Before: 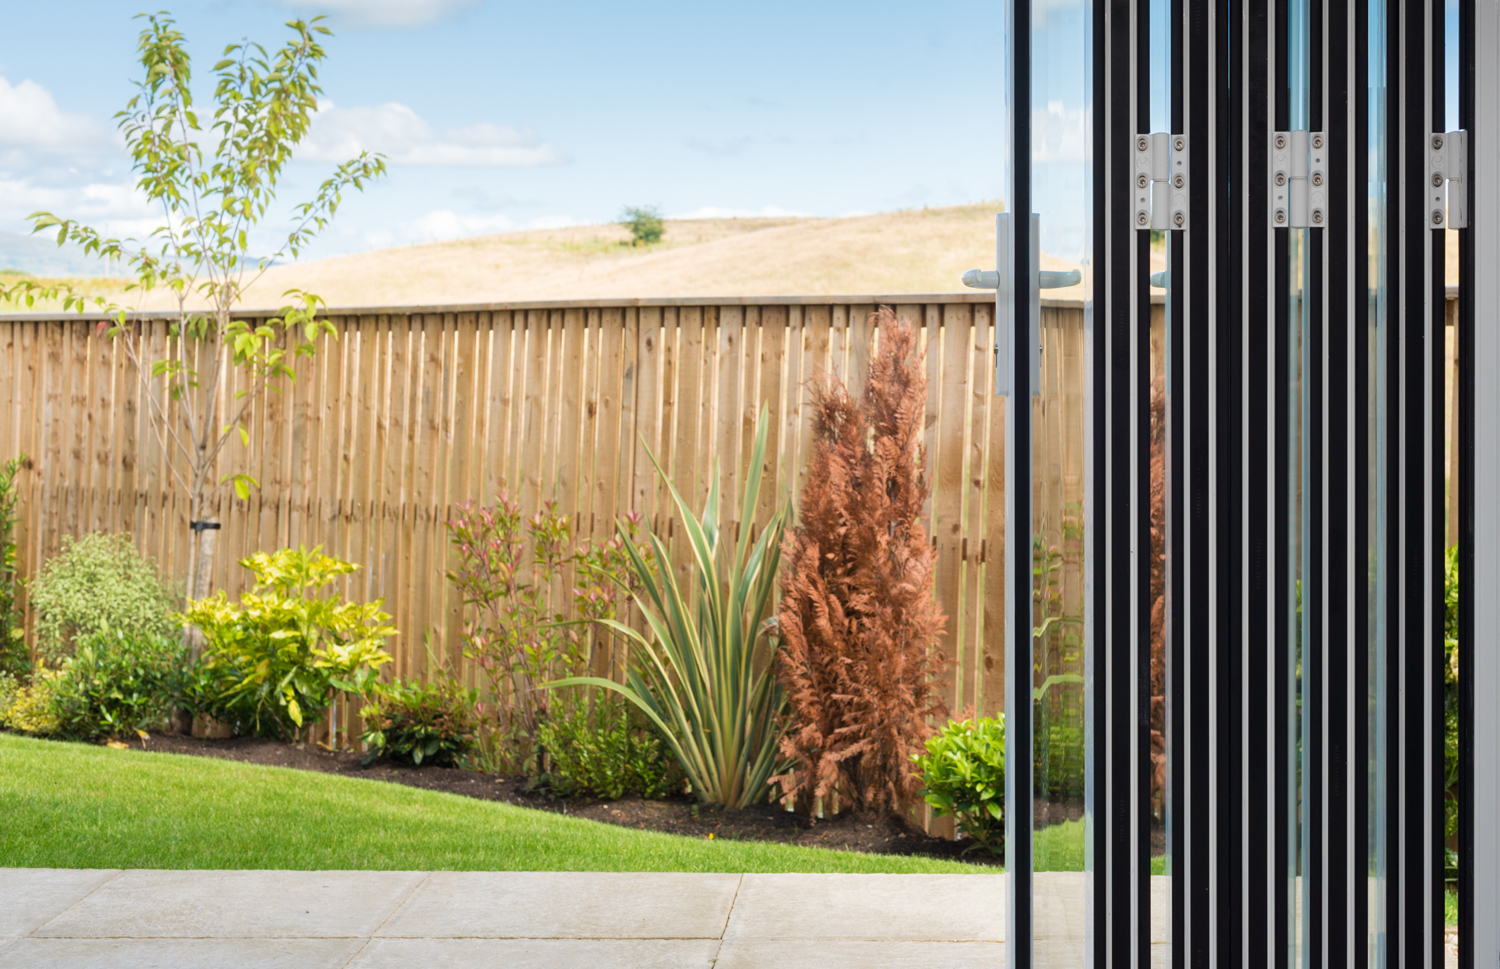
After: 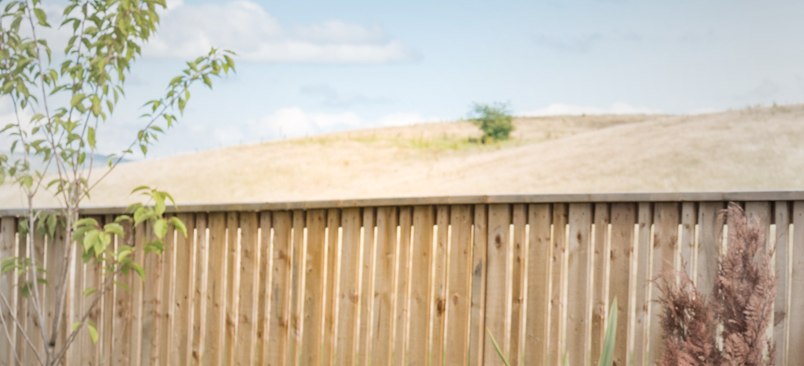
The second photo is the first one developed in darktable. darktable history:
crop: left 10.121%, top 10.631%, right 36.218%, bottom 51.526%
haze removal: compatibility mode true, adaptive false
vignetting: fall-off start 18.21%, fall-off radius 137.95%, brightness -0.207, center (-0.078, 0.066), width/height ratio 0.62, shape 0.59
